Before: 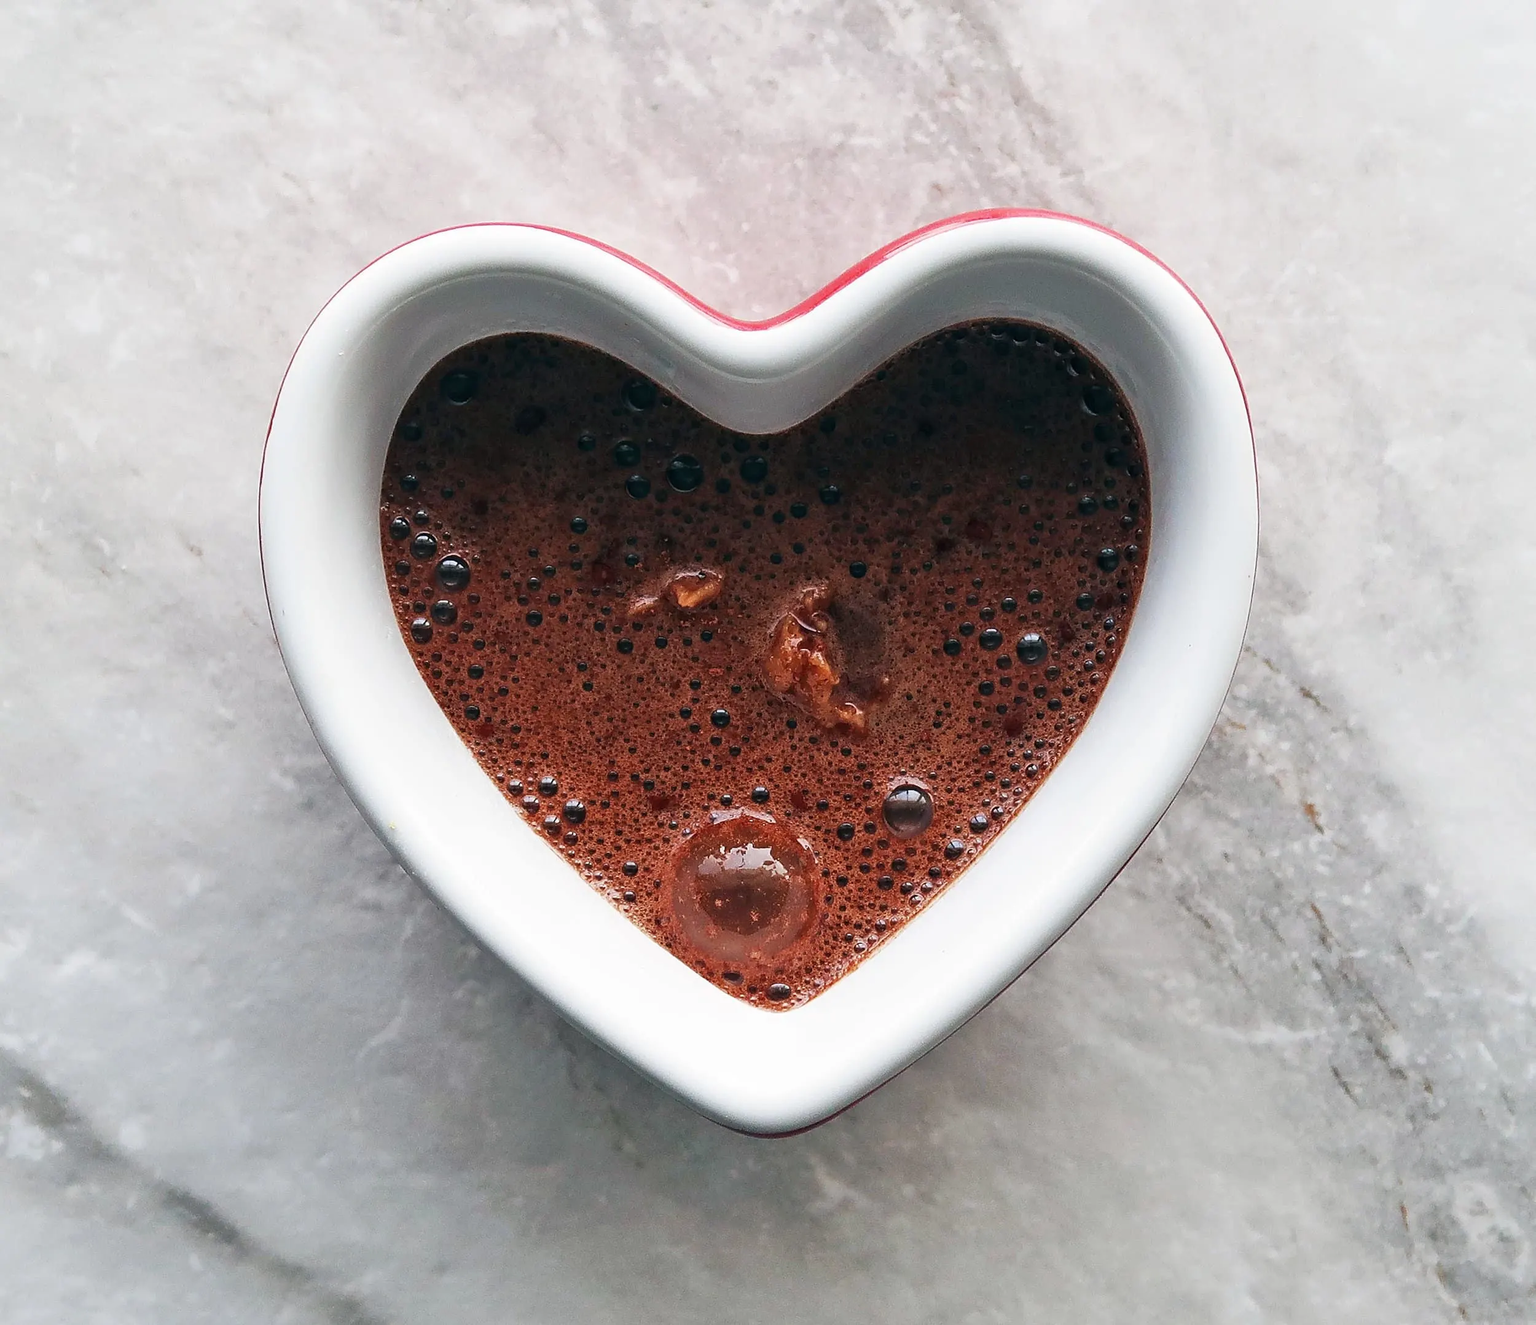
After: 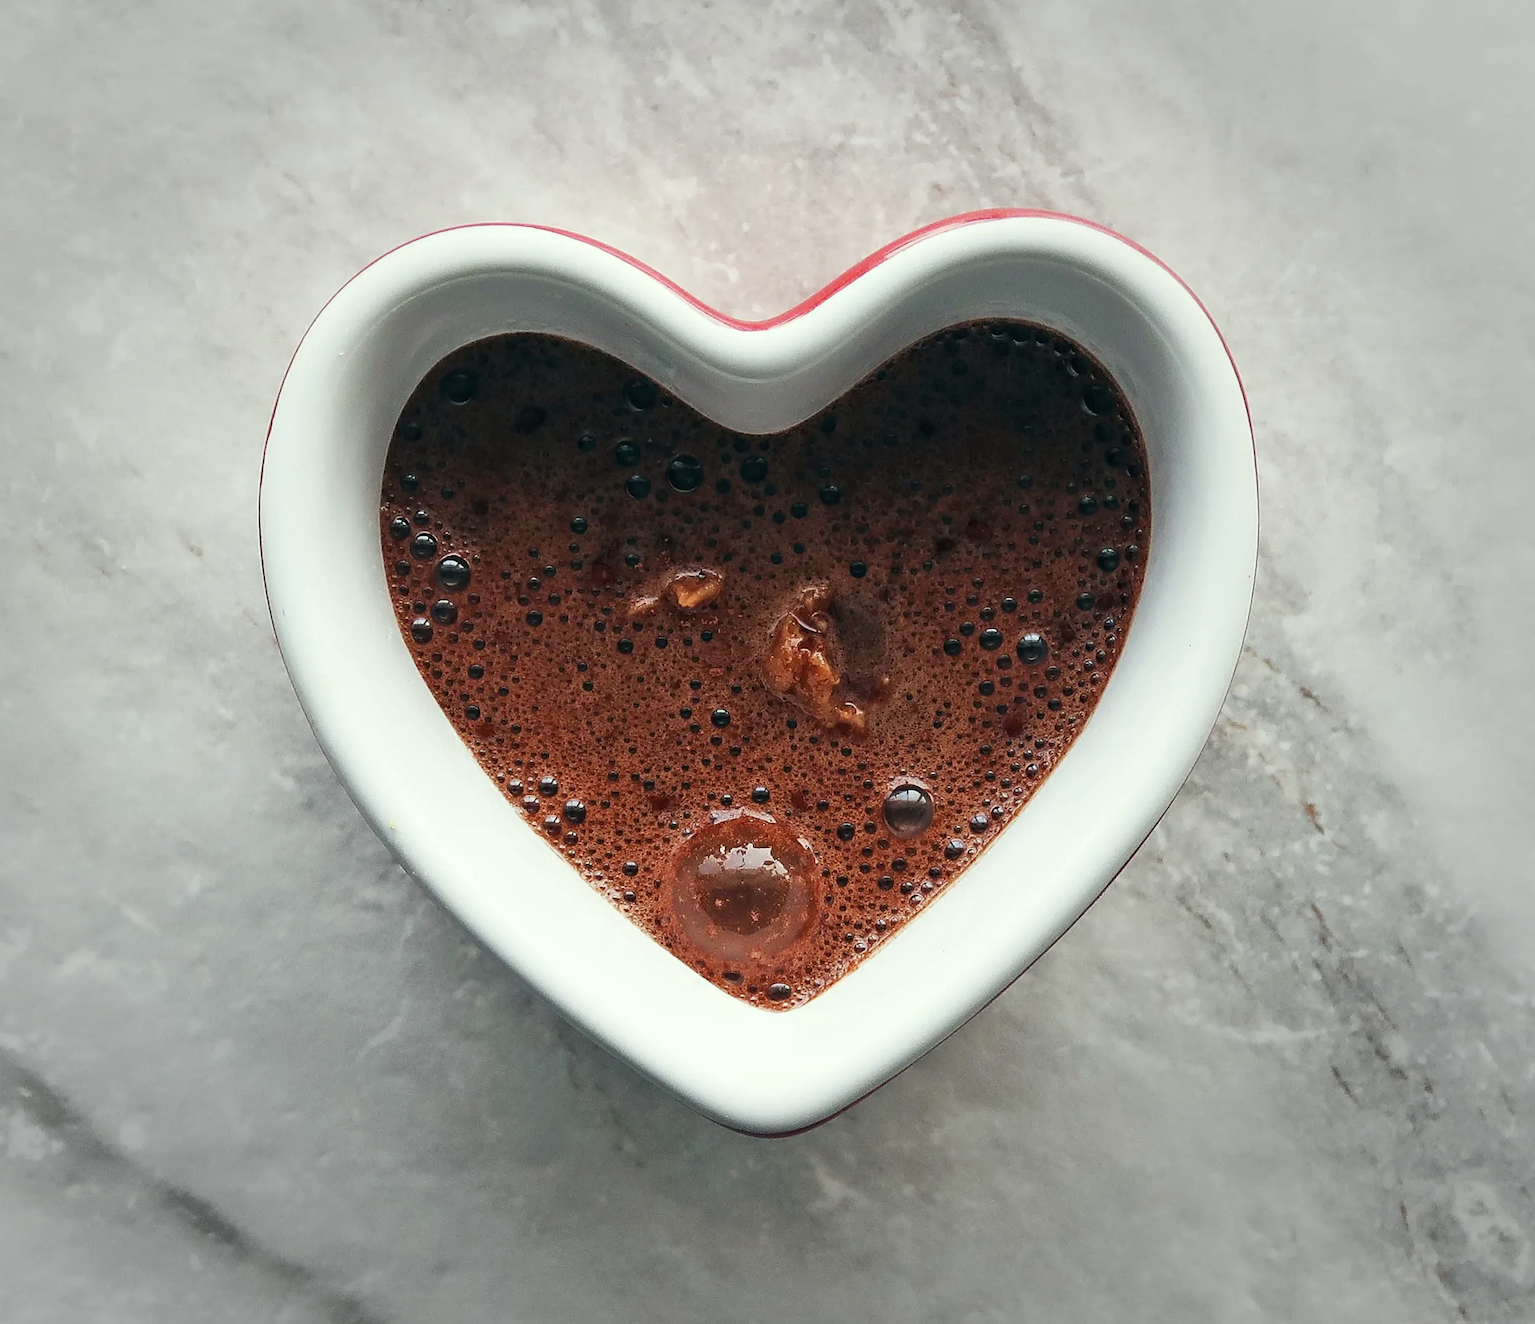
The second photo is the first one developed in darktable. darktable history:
color correction: highlights a* -4.77, highlights b* 5.05, saturation 0.936
vignetting: fall-off start 65.93%, fall-off radius 39.58%, brightness -0.339, center (-0.032, -0.044), automatic ratio true, width/height ratio 0.677
